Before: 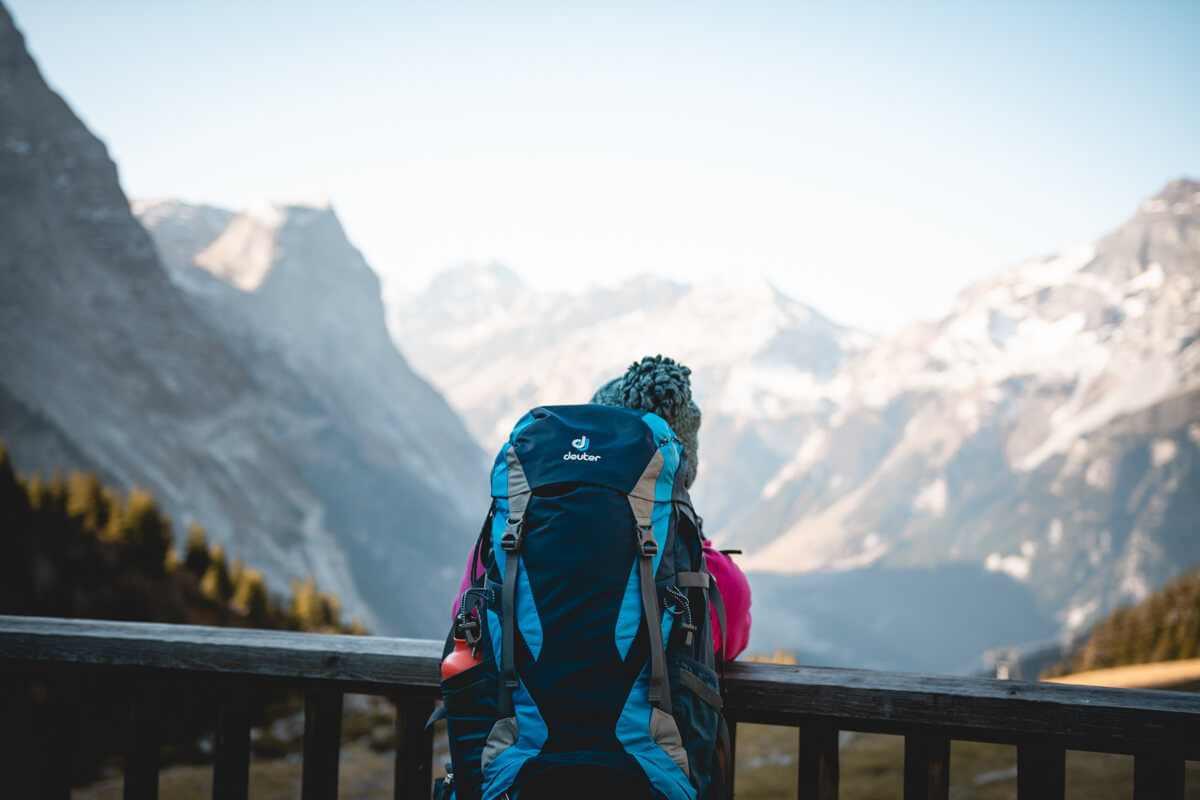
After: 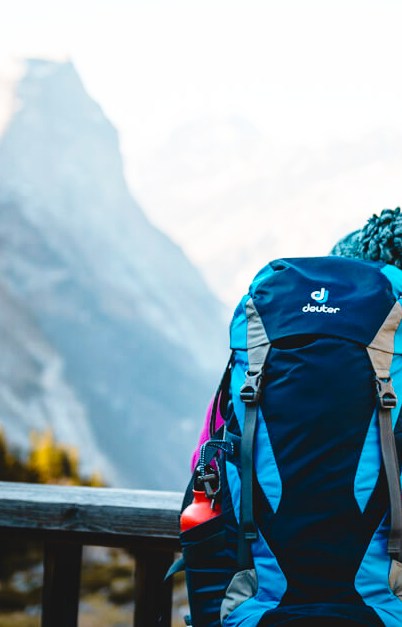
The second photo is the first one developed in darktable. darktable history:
color balance rgb: perceptual saturation grading › global saturation 25%, global vibrance 10%
exposure: black level correction 0.001, compensate highlight preservation false
crop and rotate: left 21.77%, top 18.528%, right 44.676%, bottom 2.997%
base curve: curves: ch0 [(0, 0) (0.028, 0.03) (0.121, 0.232) (0.46, 0.748) (0.859, 0.968) (1, 1)], preserve colors none
